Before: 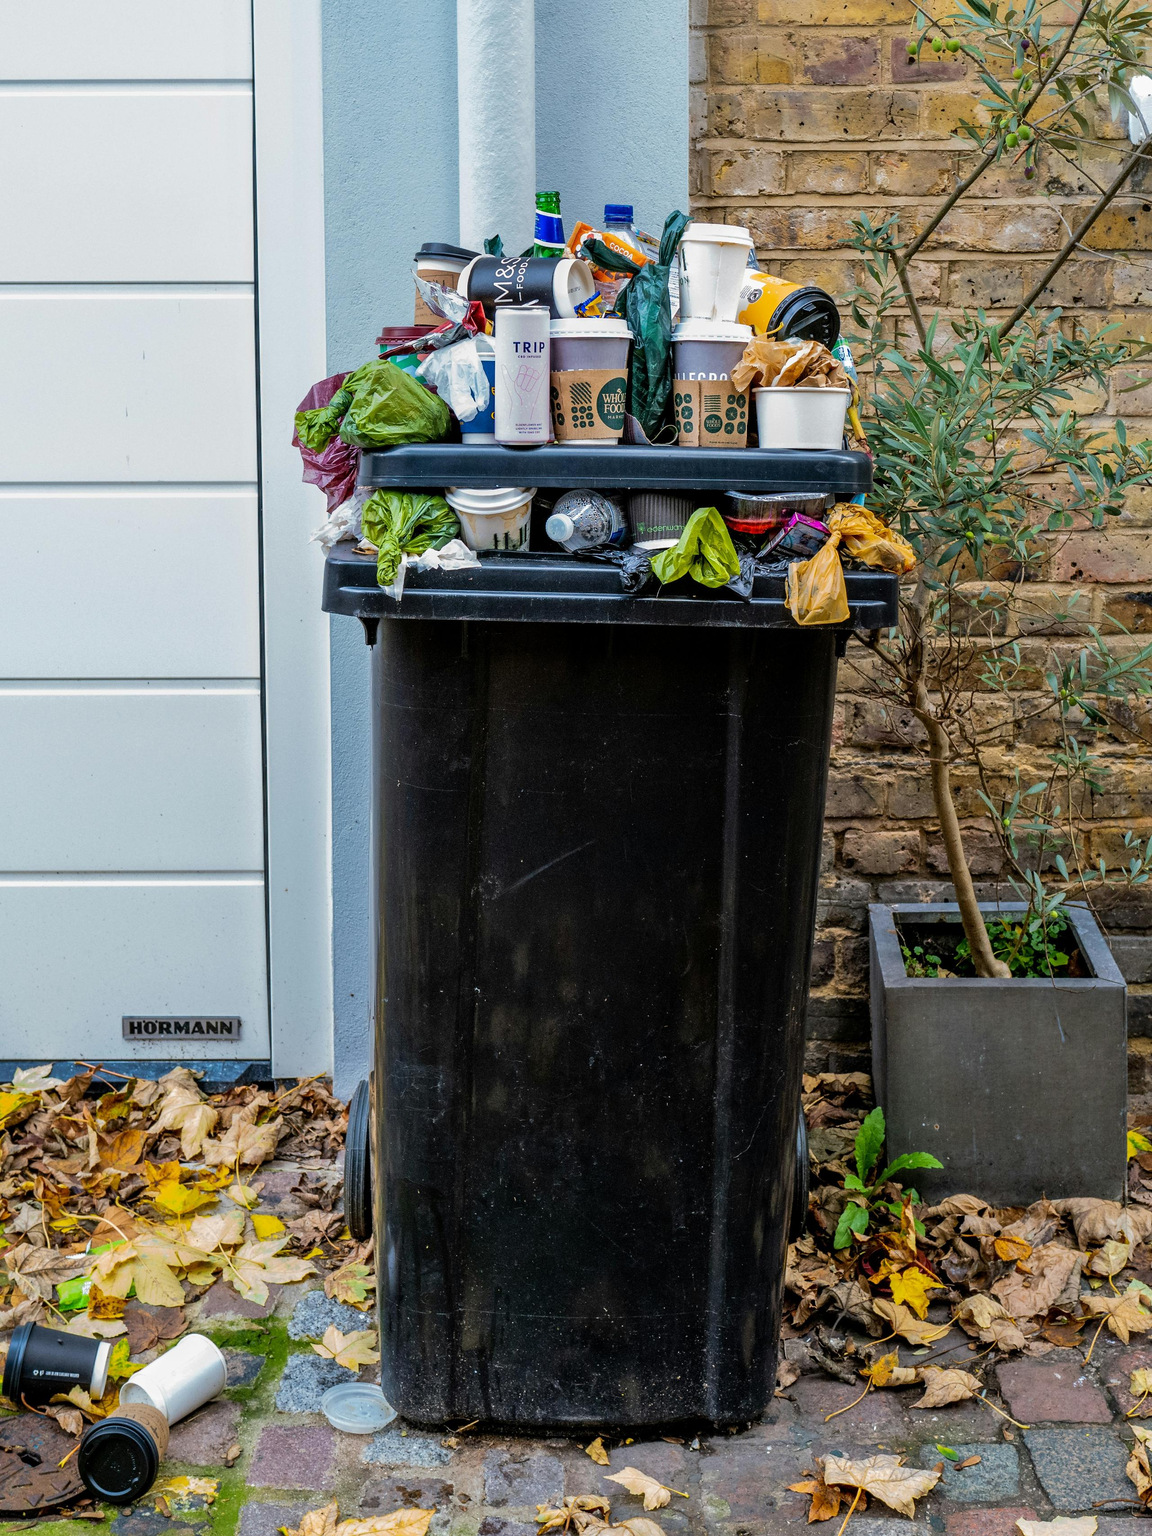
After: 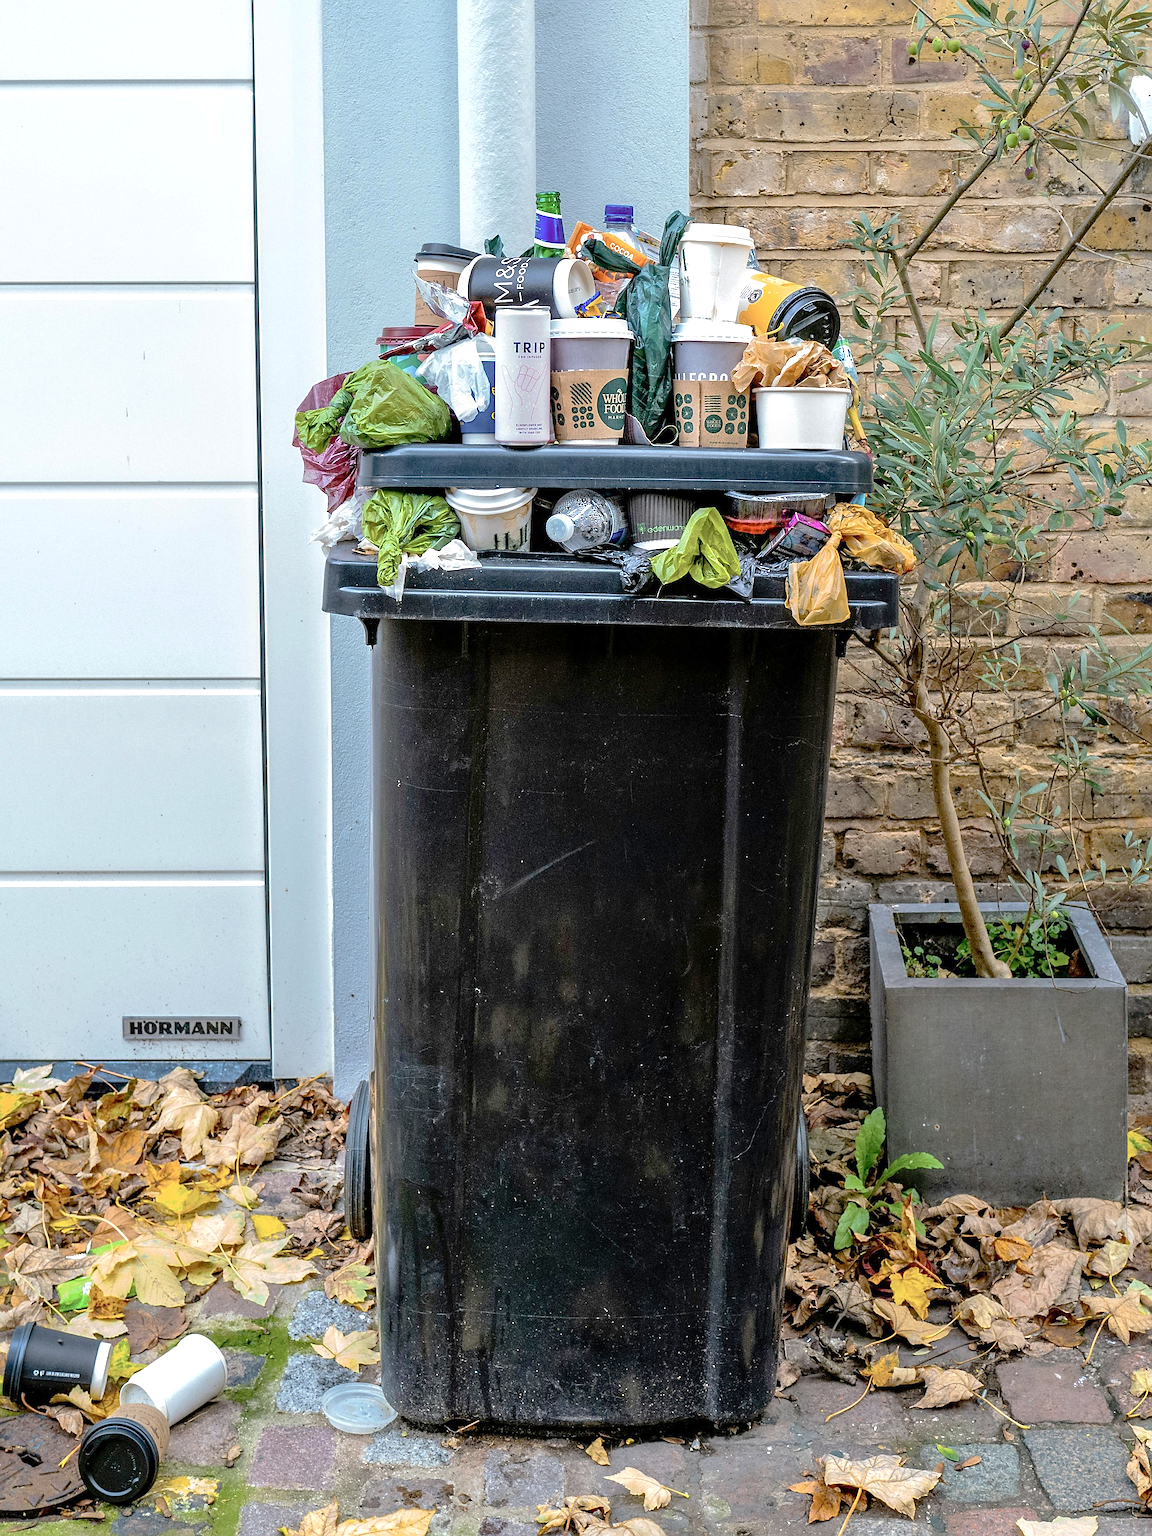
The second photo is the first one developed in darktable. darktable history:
sharpen: on, module defaults
tone equalizer: -8 EV -0.426 EV, -7 EV -0.413 EV, -6 EV -0.35 EV, -5 EV -0.238 EV, -3 EV 0.201 EV, -2 EV 0.319 EV, -1 EV 0.39 EV, +0 EV 0.402 EV, smoothing diameter 24.78%, edges refinement/feathering 9.76, preserve details guided filter
tone curve: curves: ch0 [(0, 0) (0.004, 0.008) (0.077, 0.156) (0.169, 0.29) (0.774, 0.774) (1, 1)], preserve colors none
